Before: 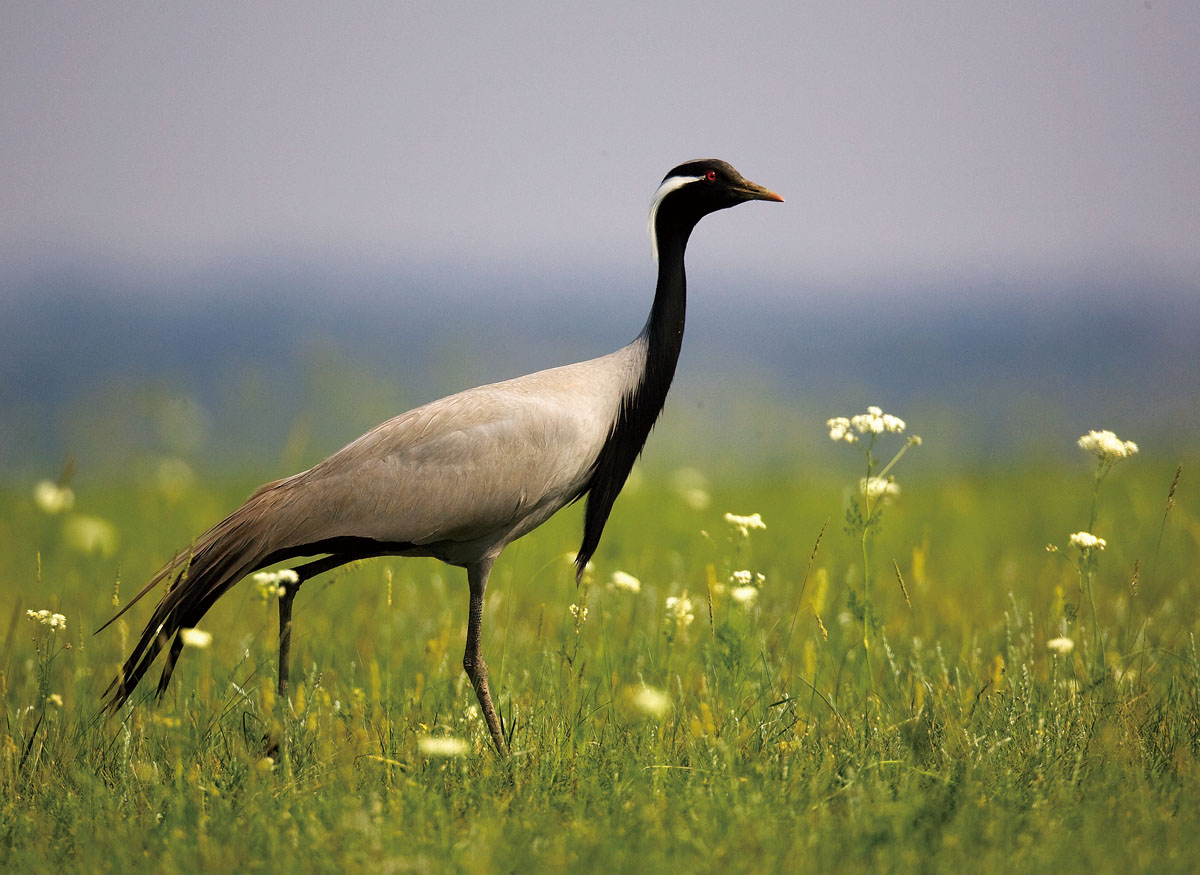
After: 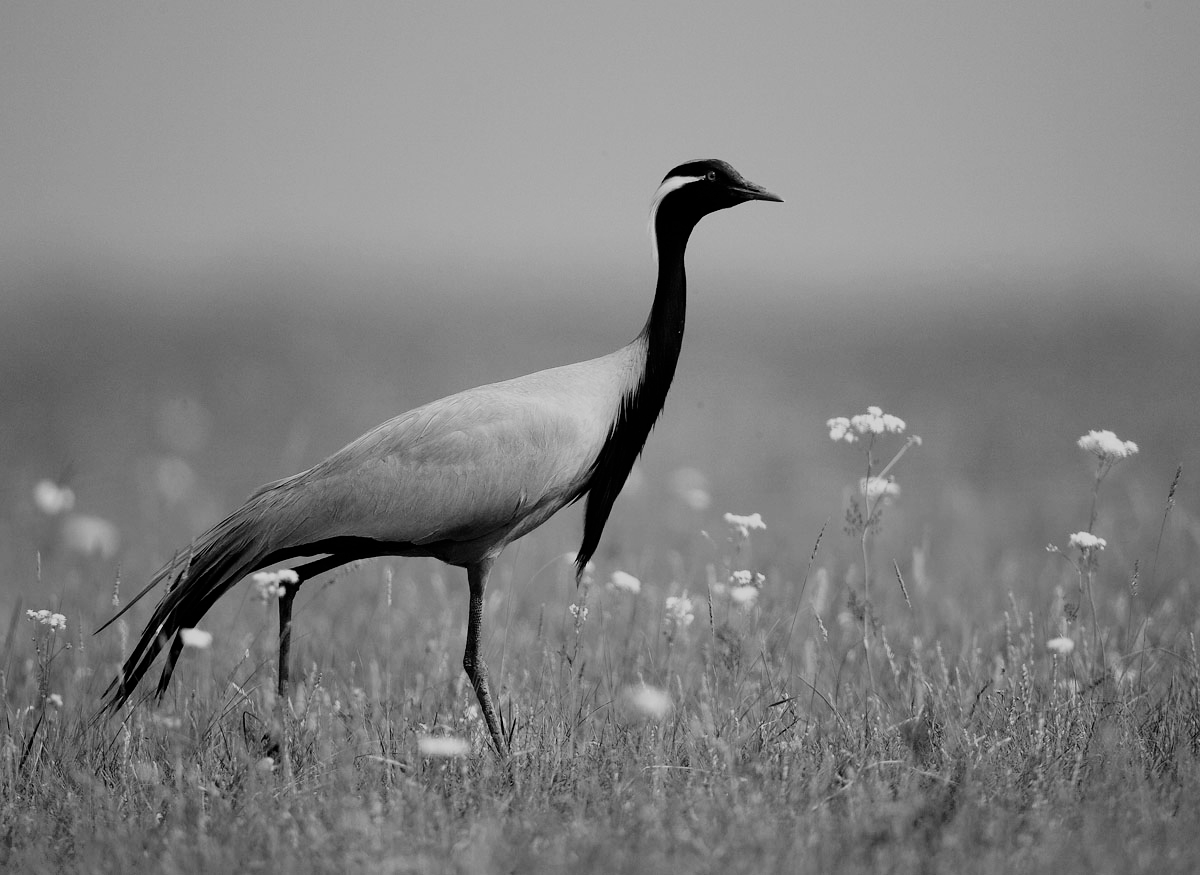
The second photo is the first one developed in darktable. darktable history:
white balance: red 0.925, blue 1.046
color zones: curves: ch1 [(0, -0.394) (0.143, -0.394) (0.286, -0.394) (0.429, -0.392) (0.571, -0.391) (0.714, -0.391) (0.857, -0.391) (1, -0.394)]
filmic rgb: black relative exposure -7.65 EV, white relative exposure 4.56 EV, hardness 3.61
